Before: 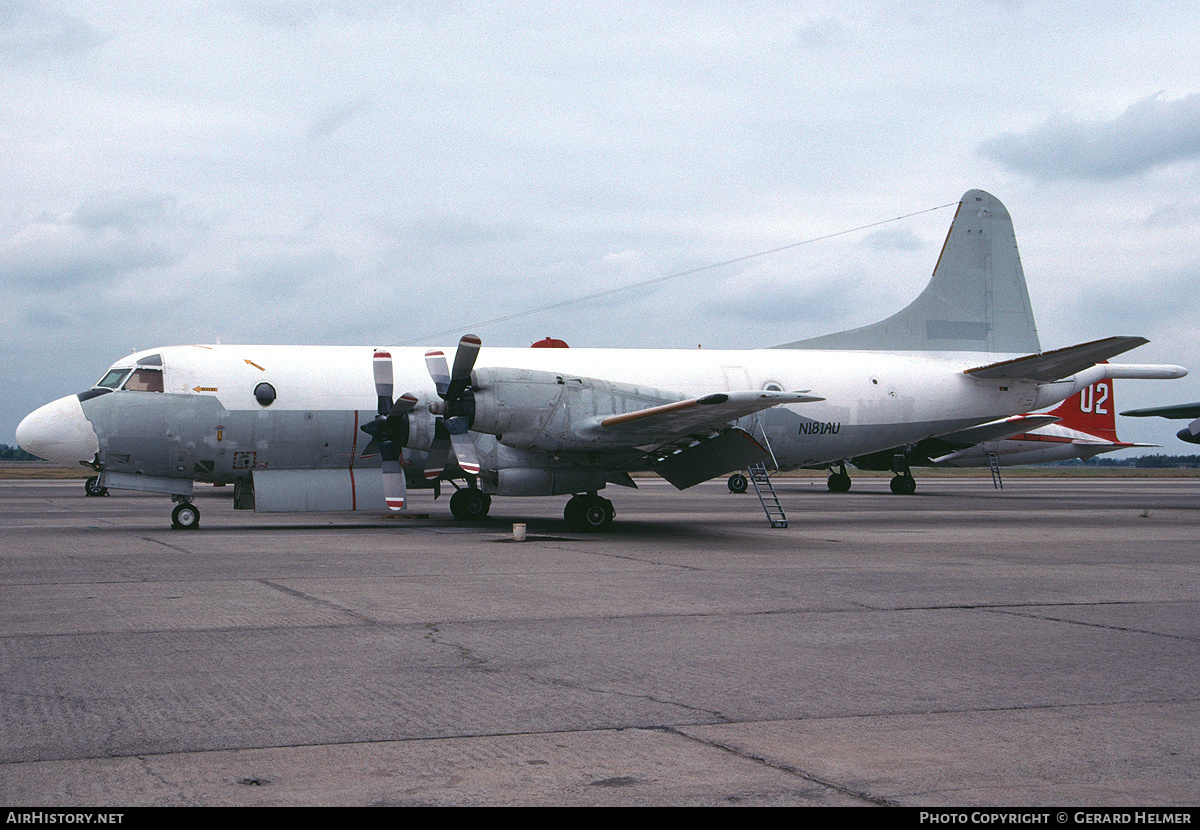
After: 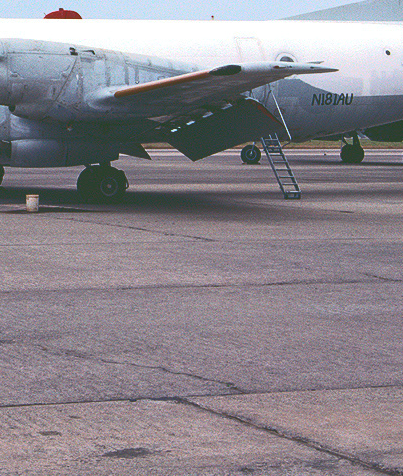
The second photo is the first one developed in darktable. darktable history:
tone curve: curves: ch0 [(0, 0) (0.003, 0.231) (0.011, 0.231) (0.025, 0.231) (0.044, 0.231) (0.069, 0.235) (0.1, 0.24) (0.136, 0.246) (0.177, 0.256) (0.224, 0.279) (0.277, 0.313) (0.335, 0.354) (0.399, 0.428) (0.468, 0.514) (0.543, 0.61) (0.623, 0.728) (0.709, 0.808) (0.801, 0.873) (0.898, 0.909) (1, 1)], color space Lab, linked channels, preserve colors none
crop: left 40.593%, top 39.686%, right 25.812%, bottom 2.926%
color balance rgb: global offset › luminance 0.782%, linear chroma grading › global chroma 14.7%, perceptual saturation grading › global saturation 0.775%, global vibrance 30.055%
